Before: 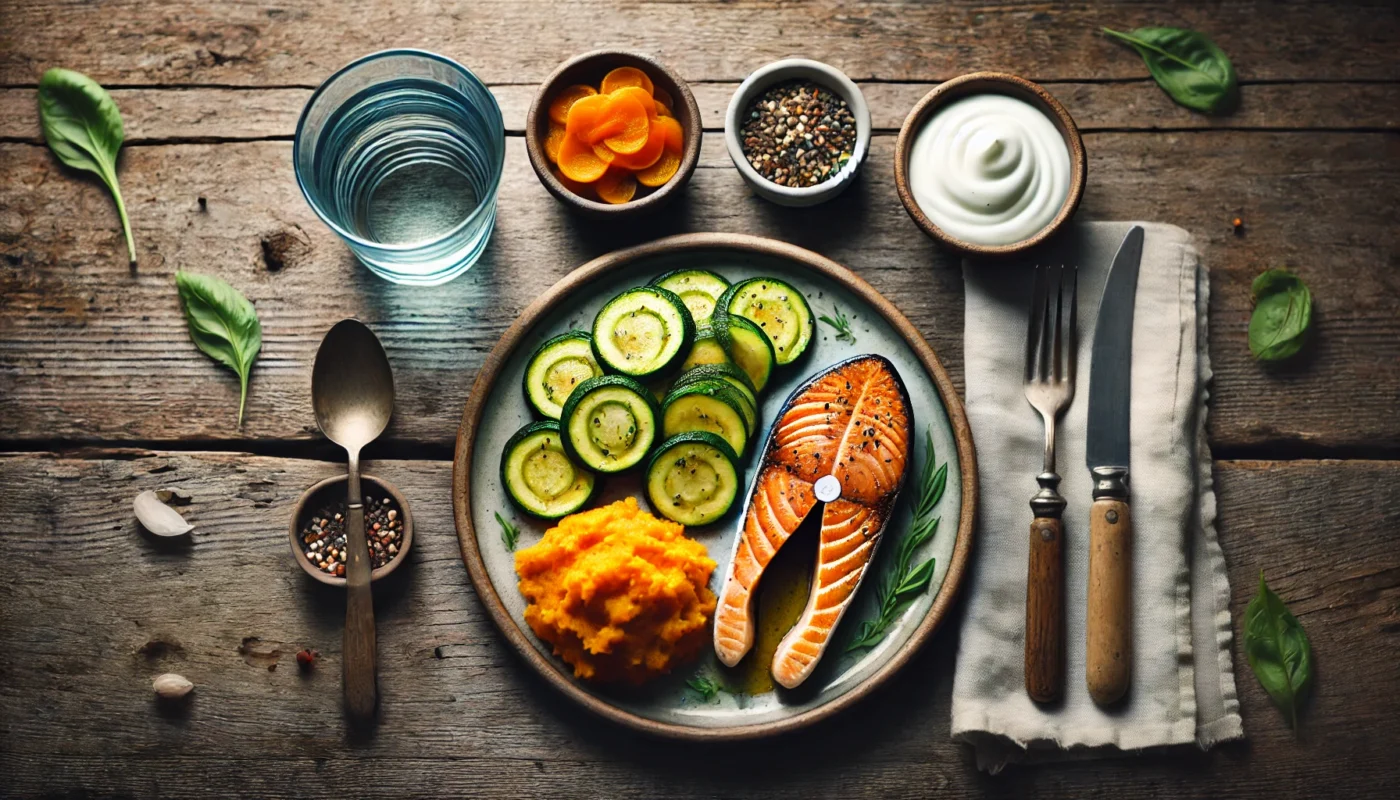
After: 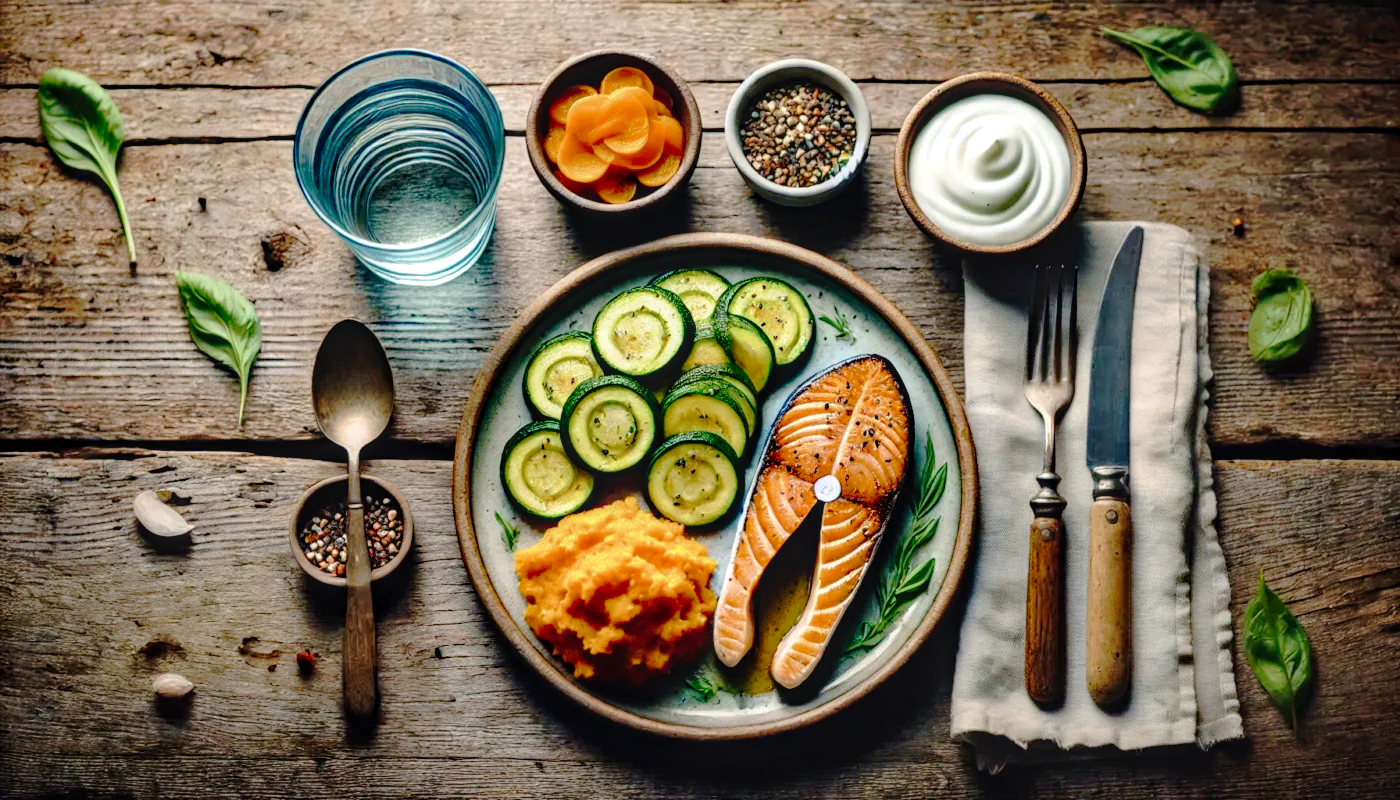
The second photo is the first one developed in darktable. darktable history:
tone curve: curves: ch0 [(0, 0) (0.003, 0.019) (0.011, 0.019) (0.025, 0.023) (0.044, 0.032) (0.069, 0.046) (0.1, 0.073) (0.136, 0.129) (0.177, 0.207) (0.224, 0.295) (0.277, 0.394) (0.335, 0.48) (0.399, 0.524) (0.468, 0.575) (0.543, 0.628) (0.623, 0.684) (0.709, 0.739) (0.801, 0.808) (0.898, 0.9) (1, 1)], preserve colors none
local contrast: on, module defaults
haze removal: compatibility mode true, adaptive false
velvia: on, module defaults
